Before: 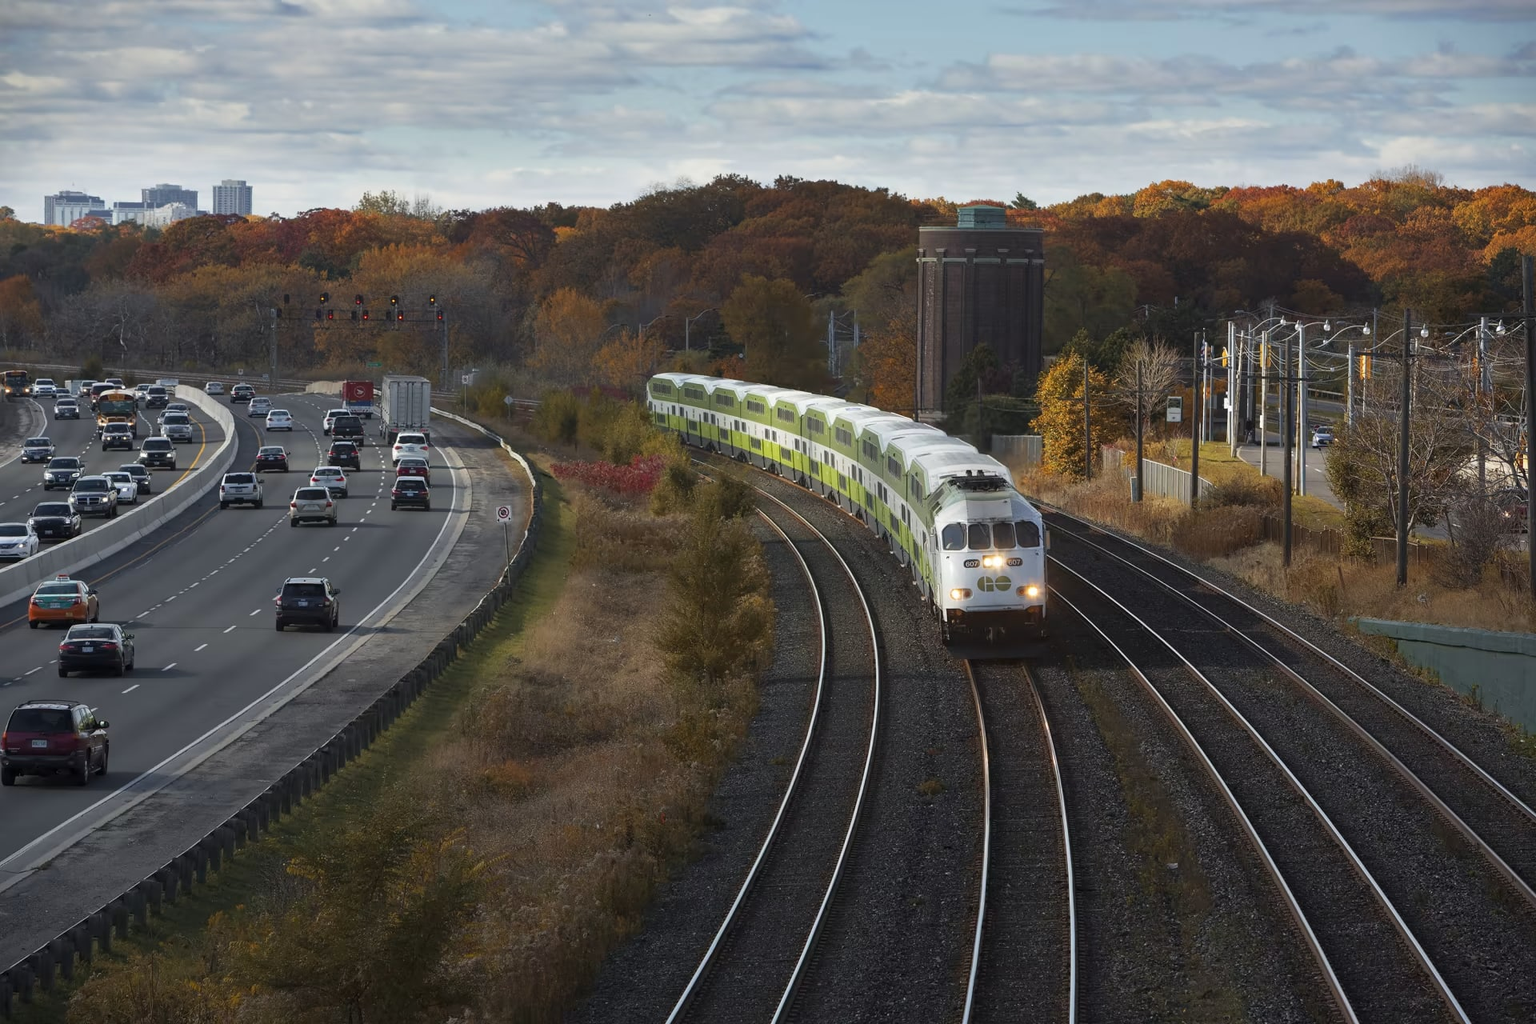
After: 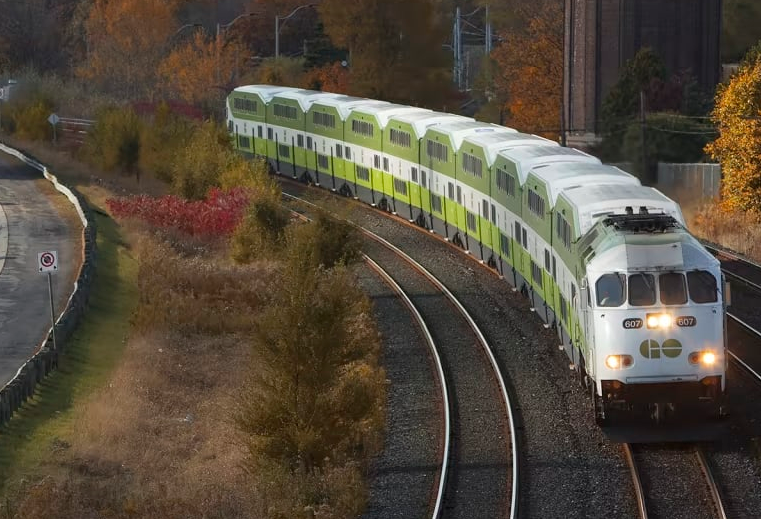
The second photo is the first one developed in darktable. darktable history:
crop: left 30.358%, top 29.777%, right 29.964%, bottom 29.6%
tone equalizer: edges refinement/feathering 500, mask exposure compensation -1.57 EV, preserve details no
